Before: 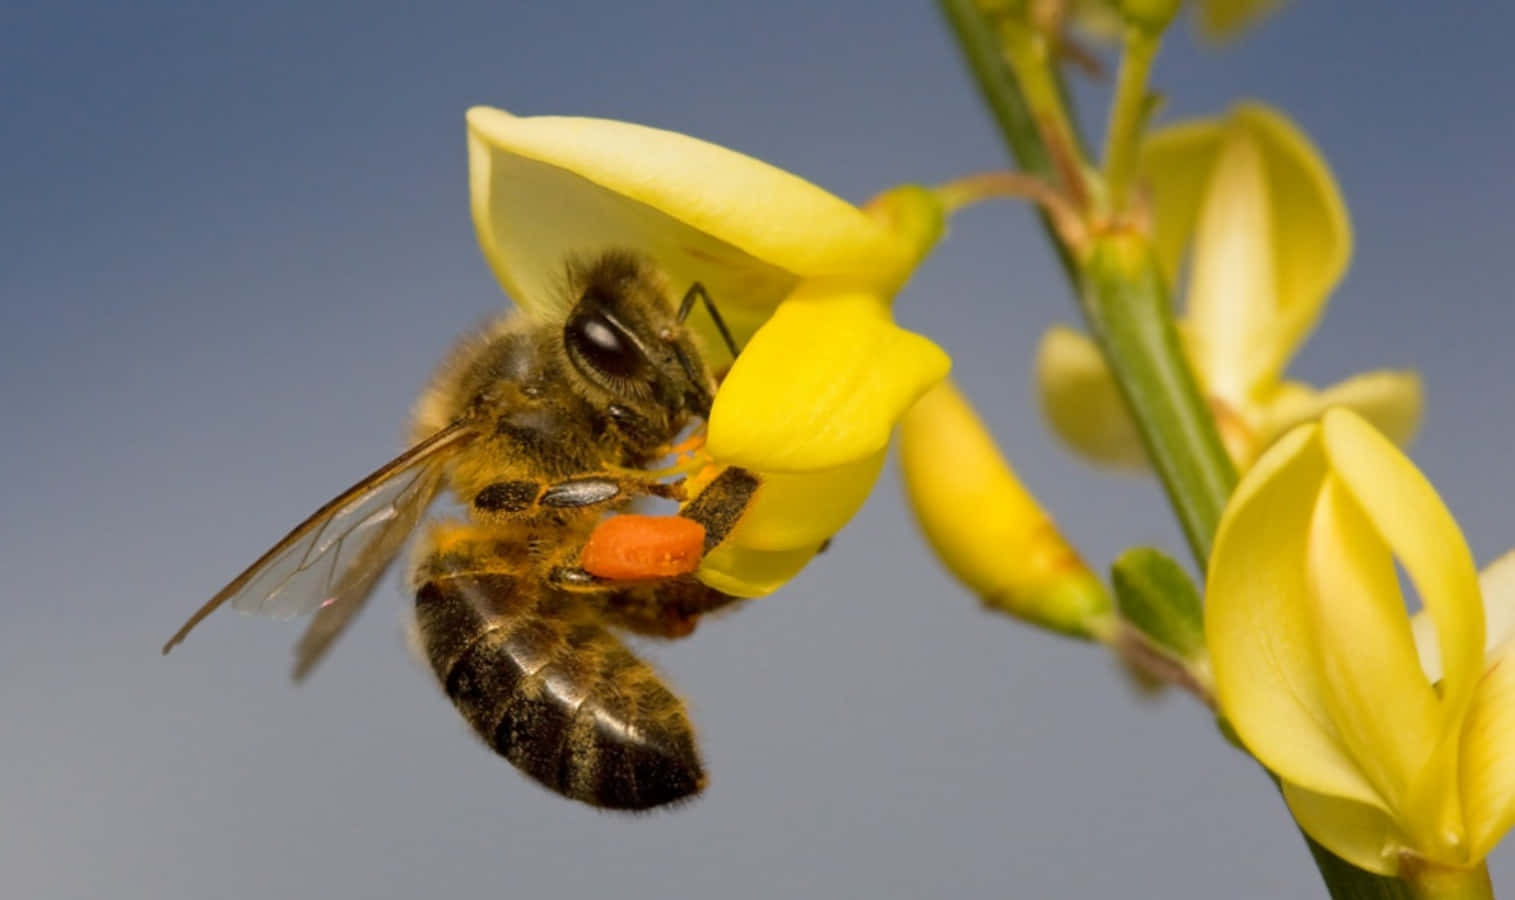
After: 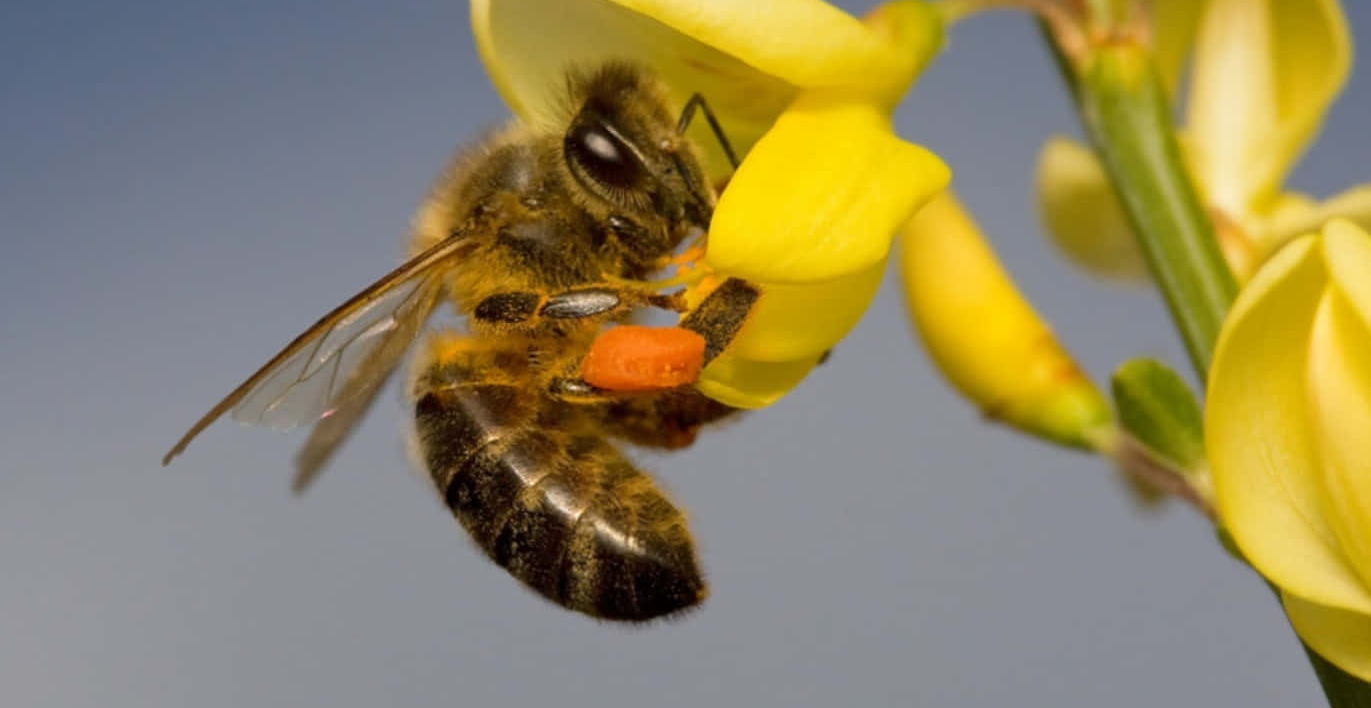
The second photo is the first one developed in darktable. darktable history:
crop: top 21.035%, right 9.467%, bottom 0.293%
